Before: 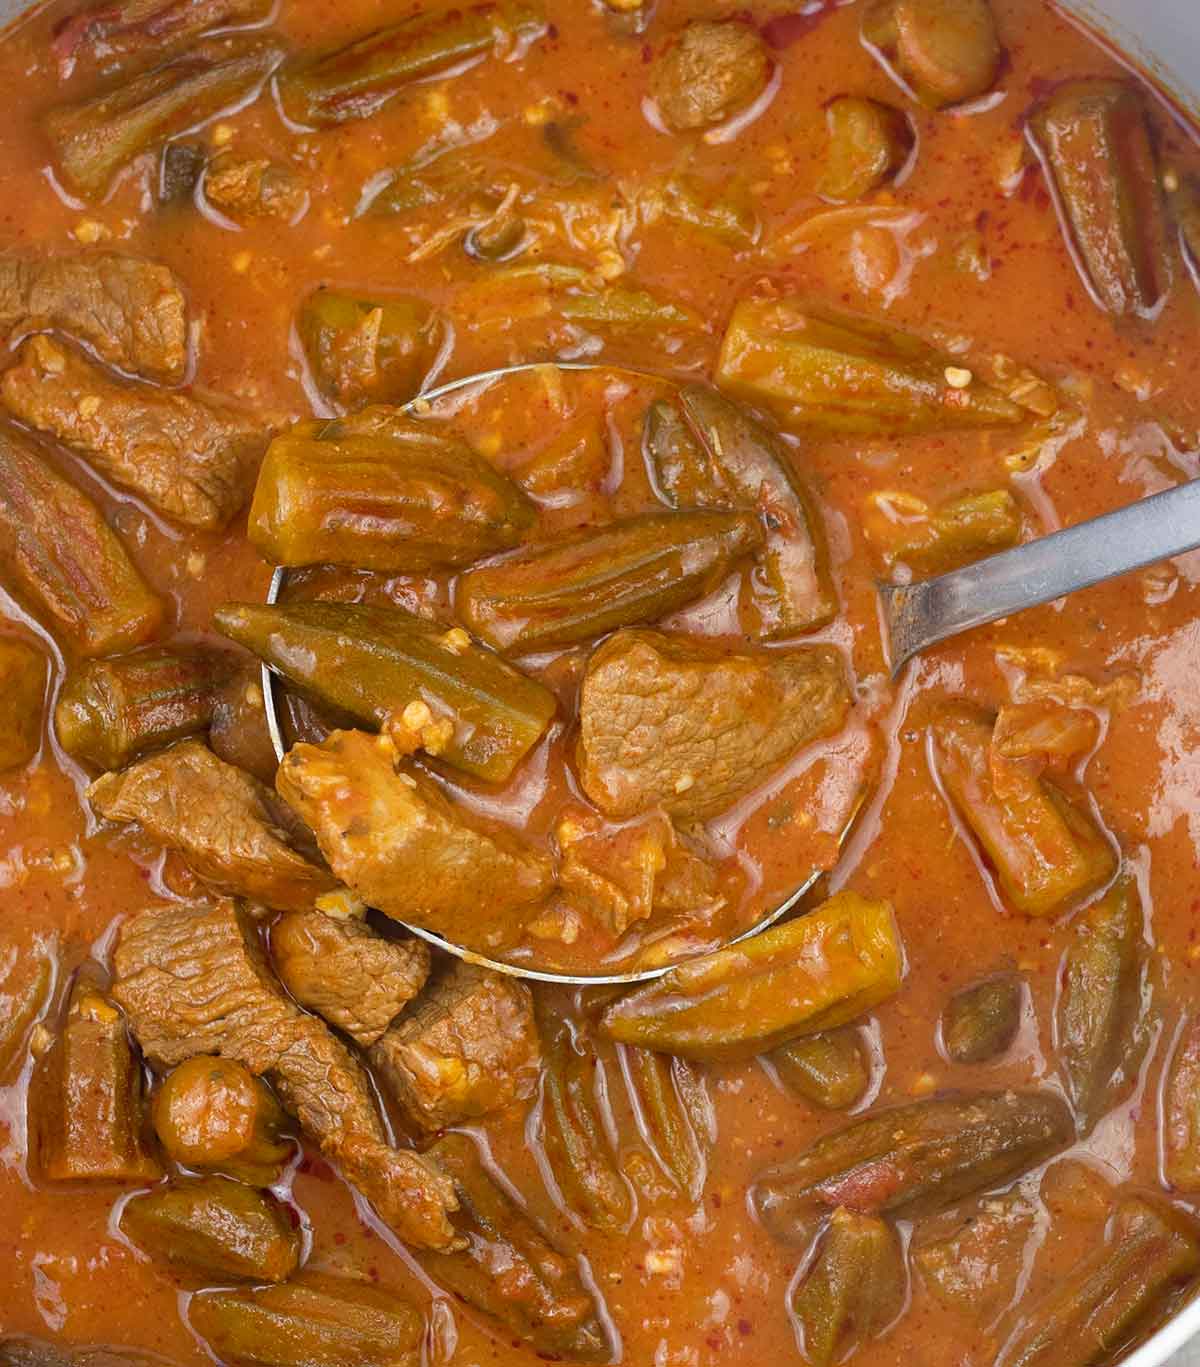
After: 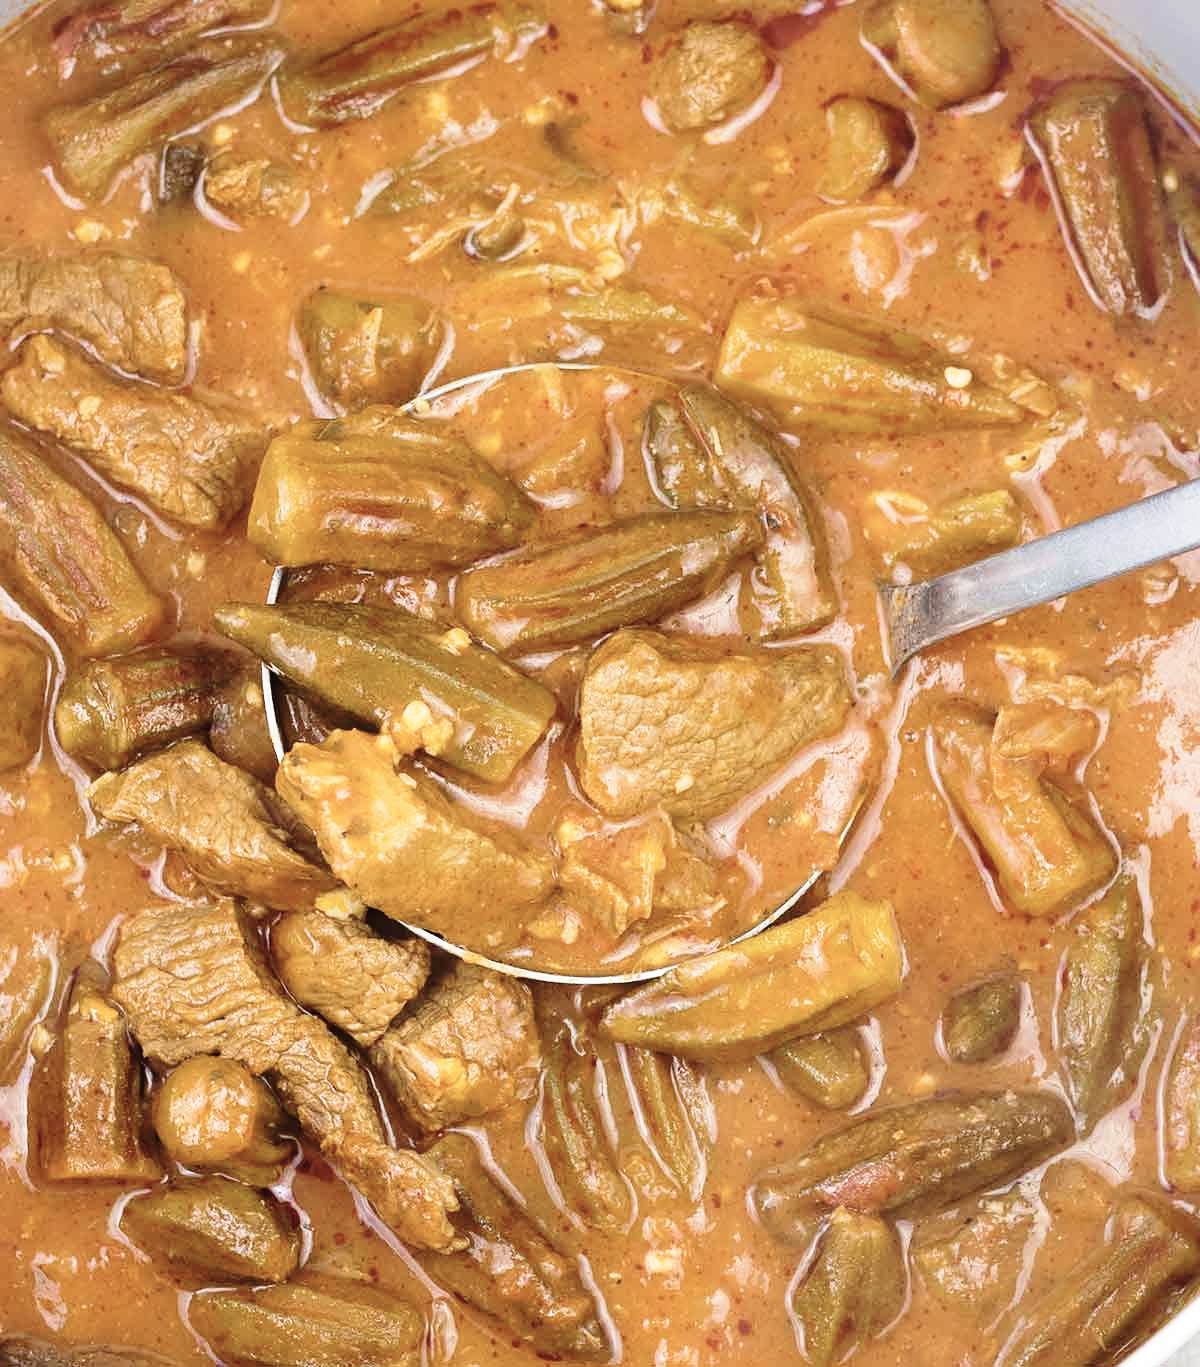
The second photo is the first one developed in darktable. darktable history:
contrast brightness saturation: contrast 0.1, saturation -0.36
velvia: on, module defaults
base curve: curves: ch0 [(0, 0) (0.028, 0.03) (0.121, 0.232) (0.46, 0.748) (0.859, 0.968) (1, 1)], preserve colors none
